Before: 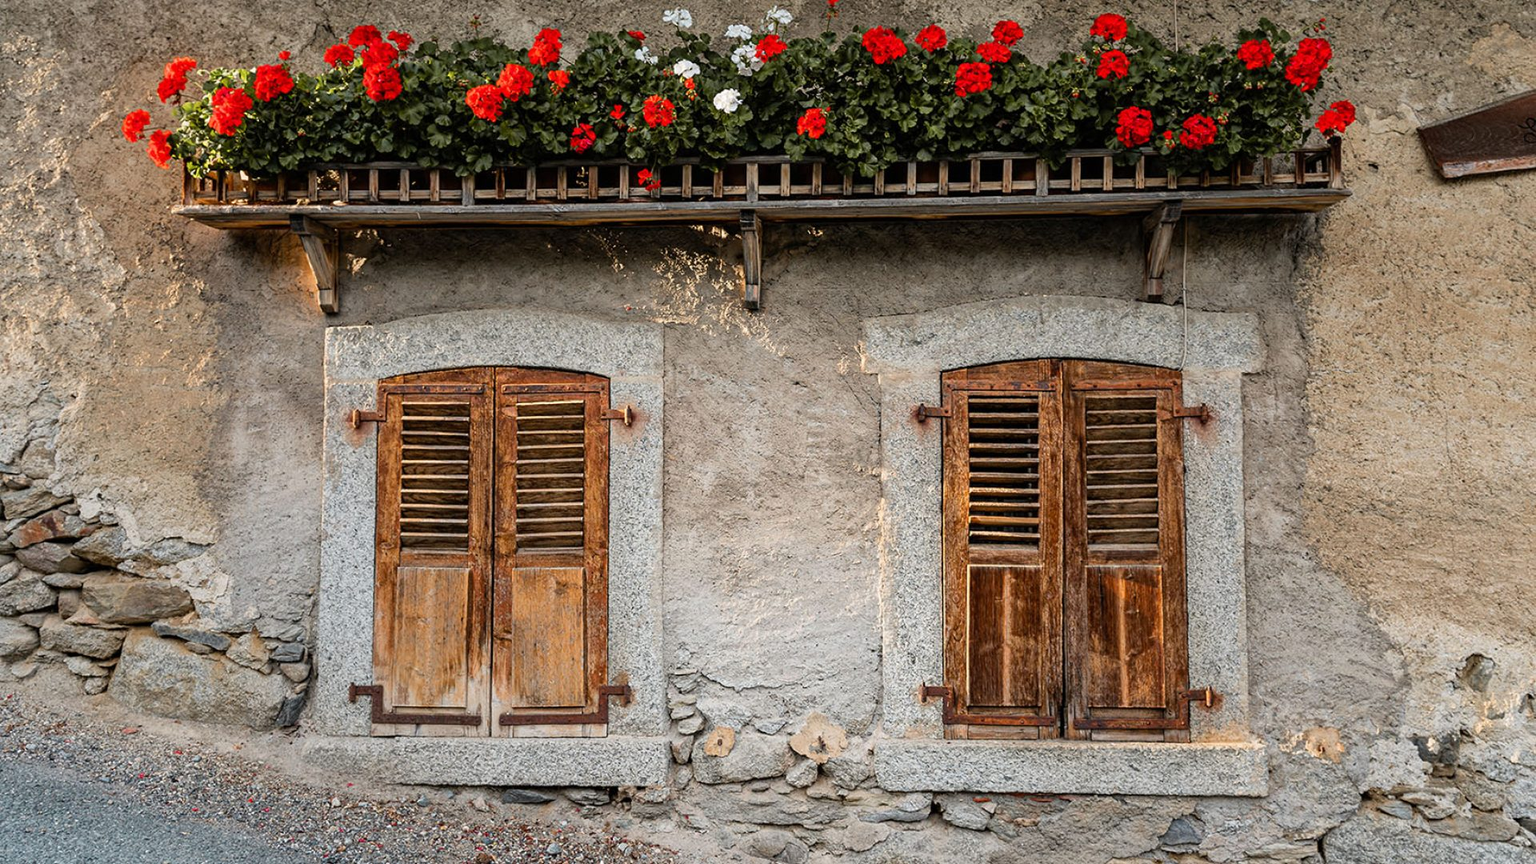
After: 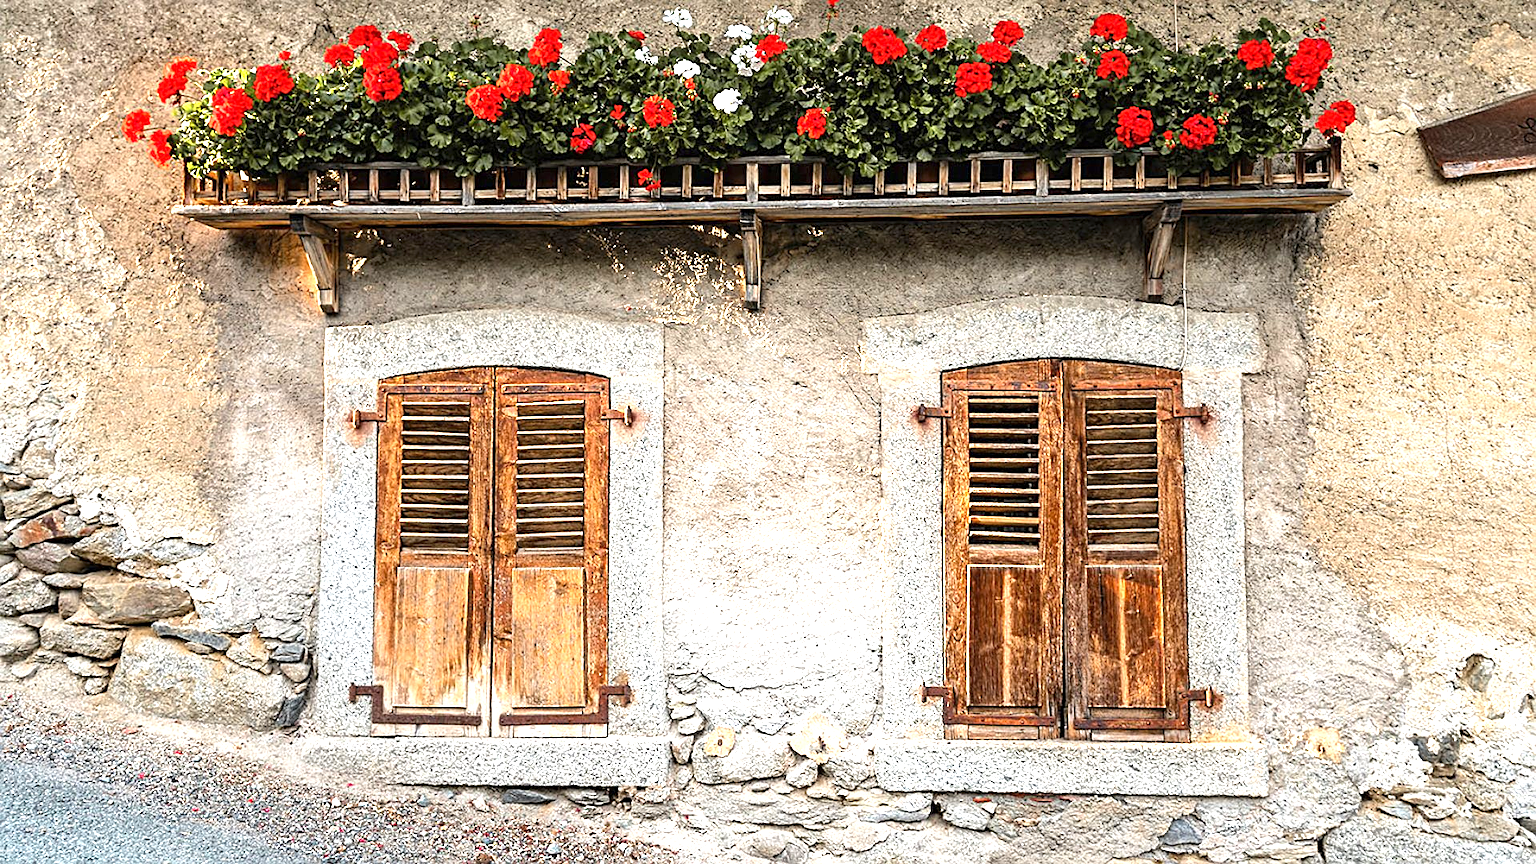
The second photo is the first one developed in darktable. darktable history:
sharpen: on, module defaults
exposure: black level correction 0, exposure 1.3 EV, compensate exposure bias true, compensate highlight preservation false
